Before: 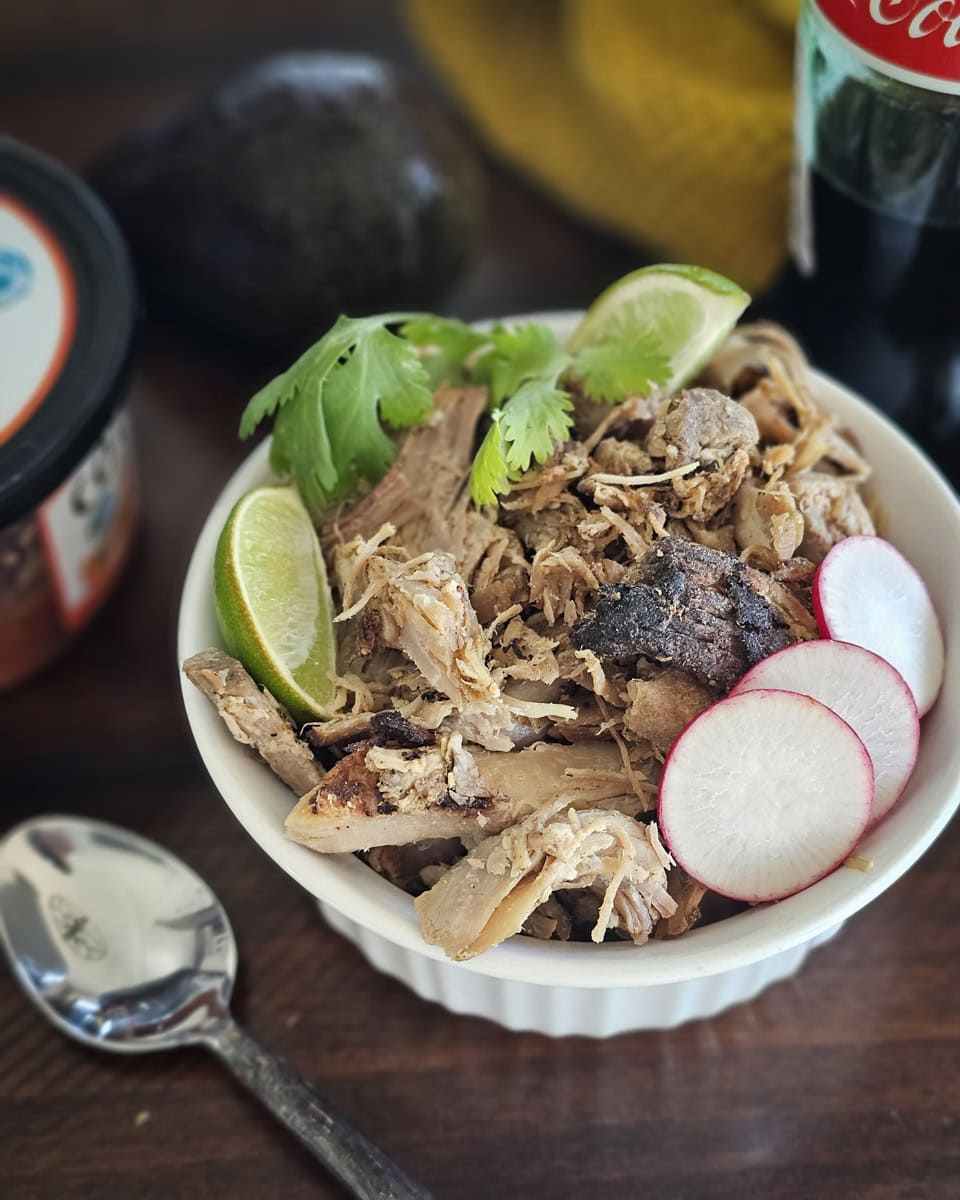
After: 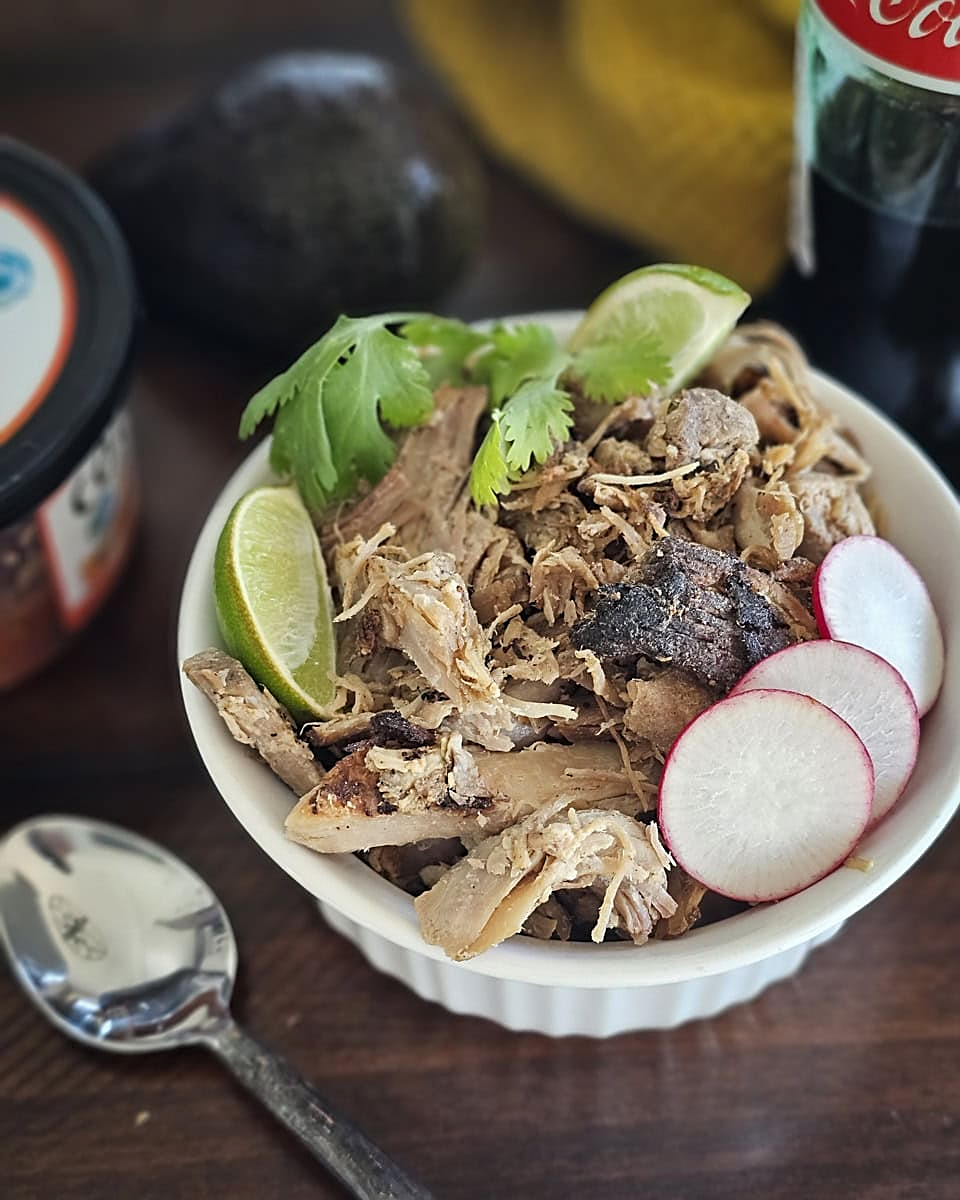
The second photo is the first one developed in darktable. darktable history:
shadows and highlights: shadows 25.16, highlights -48.16, soften with gaussian
sharpen: on, module defaults
